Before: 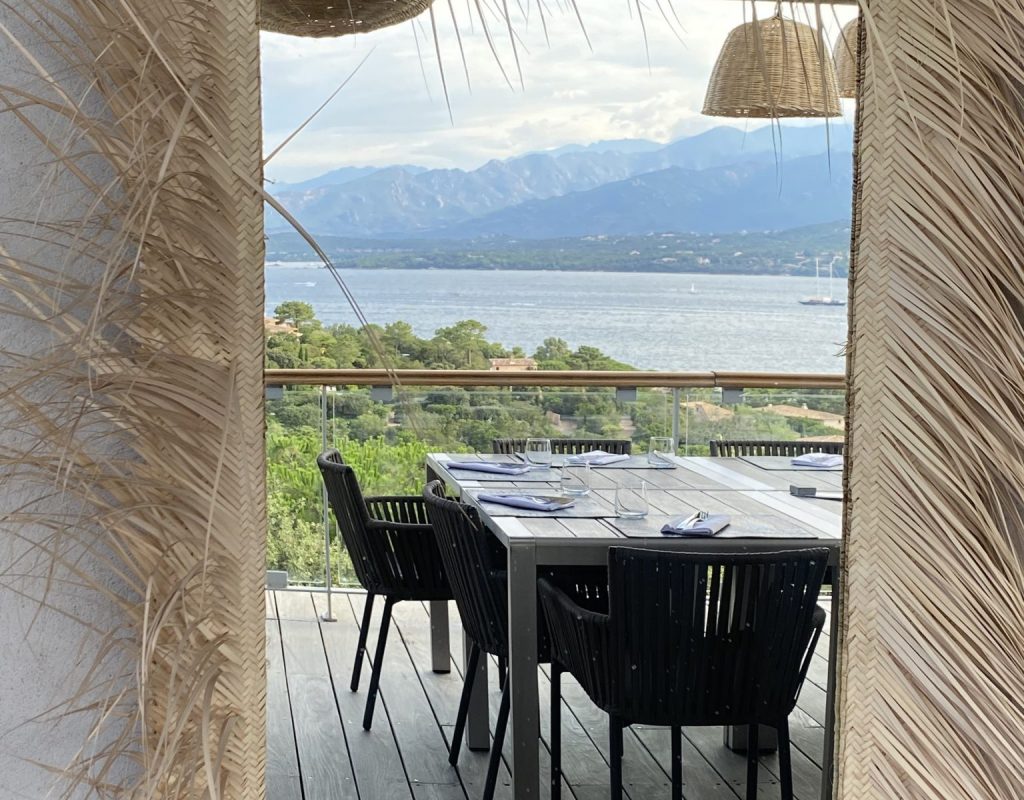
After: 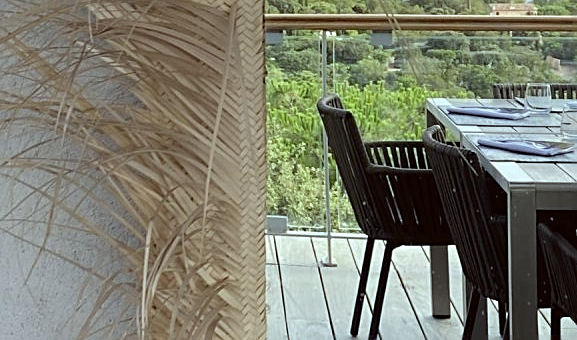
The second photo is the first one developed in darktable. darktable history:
crop: top 44.483%, right 43.593%, bottom 12.892%
sharpen: on, module defaults
color correction: highlights a* -4.98, highlights b* -3.76, shadows a* 3.83, shadows b* 4.08
white balance: red 0.978, blue 0.999
